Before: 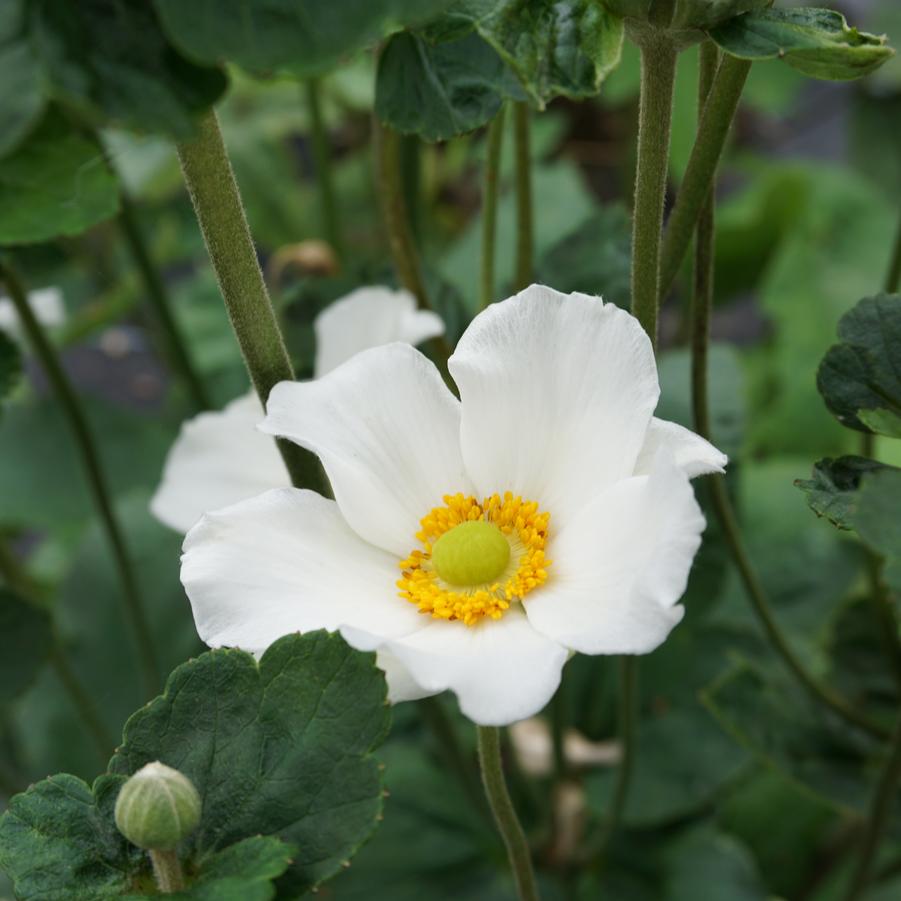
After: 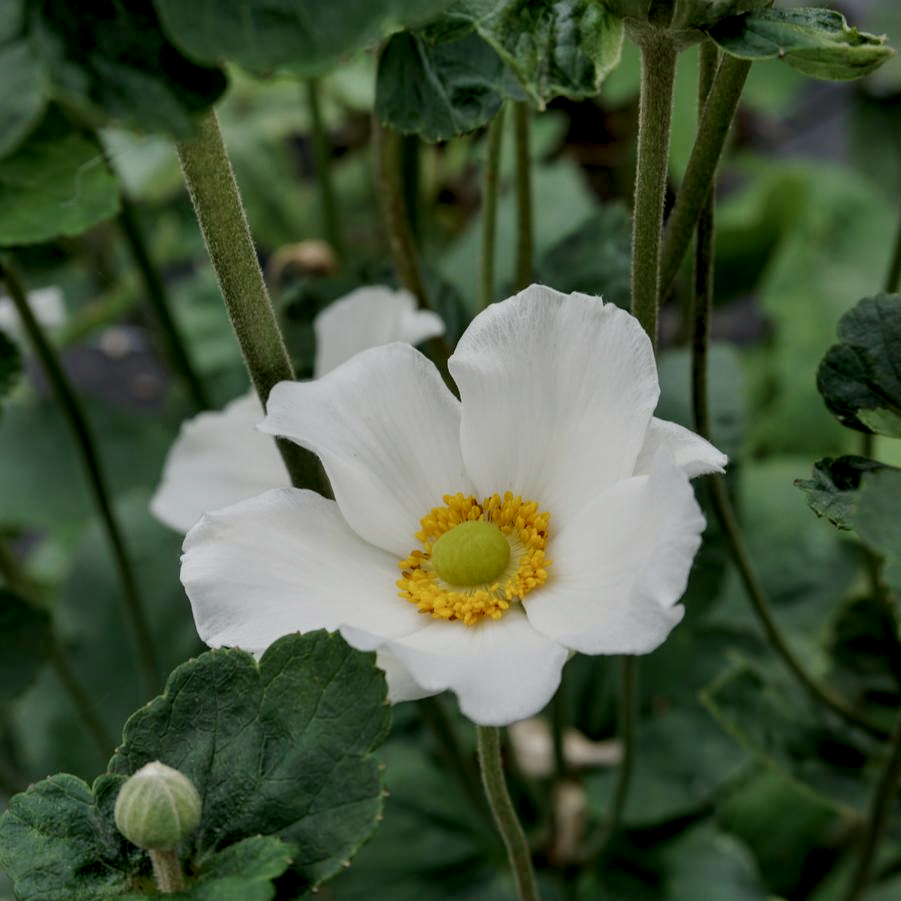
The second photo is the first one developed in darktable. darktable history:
shadows and highlights: on, module defaults
local contrast: highlights 65%, shadows 54%, detail 169%, midtone range 0.514
exposure: exposure -1 EV, compensate highlight preservation false
